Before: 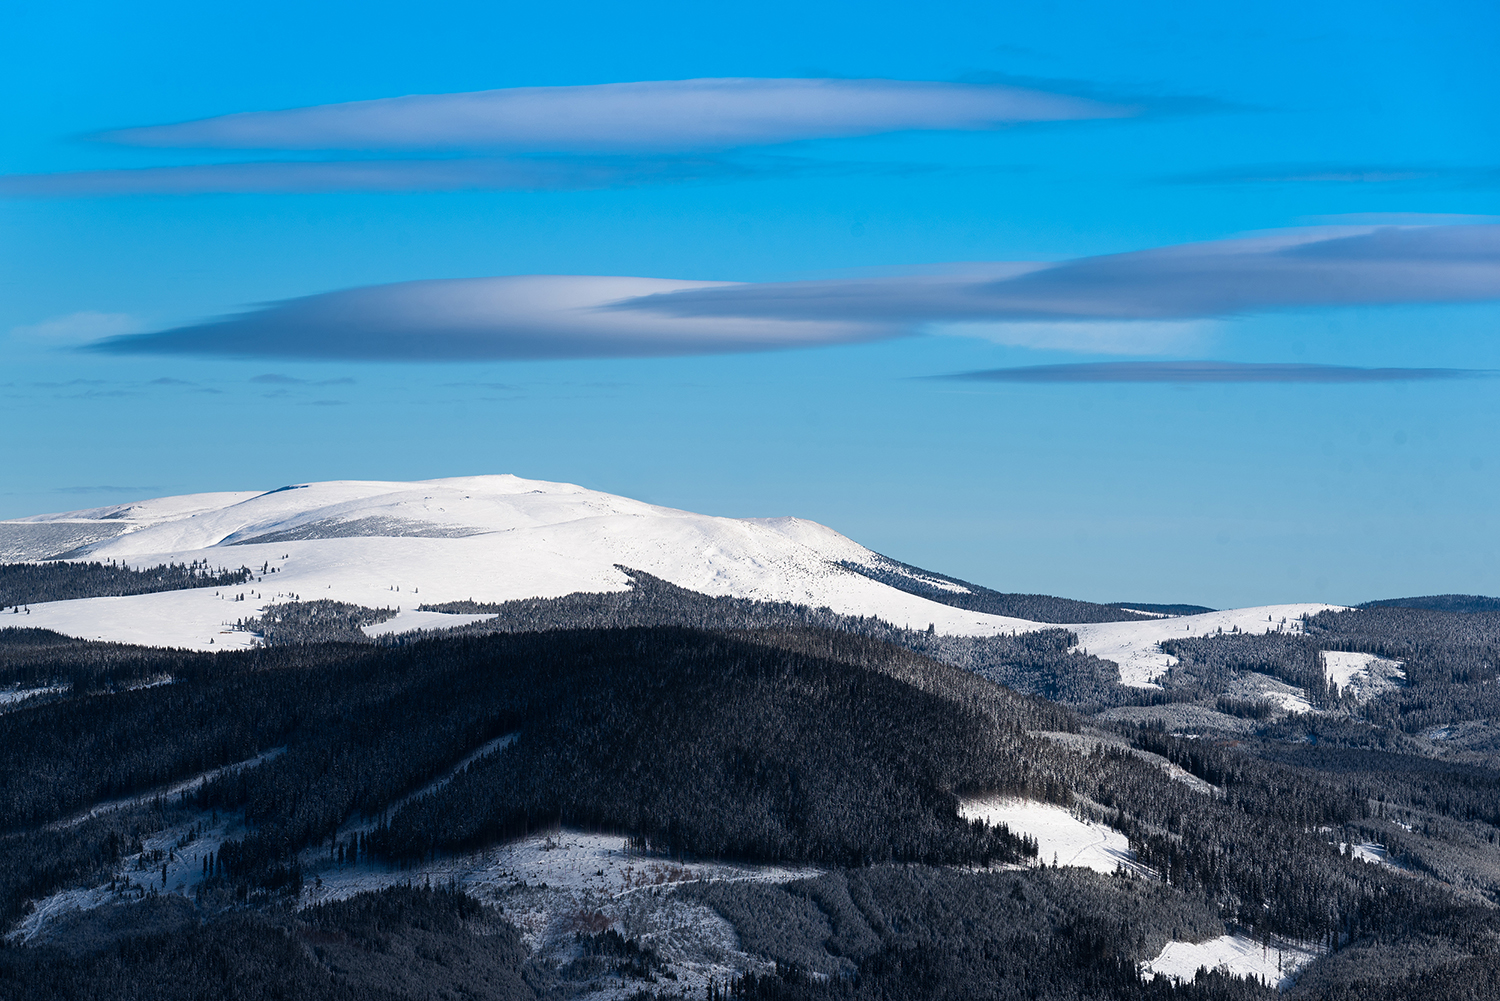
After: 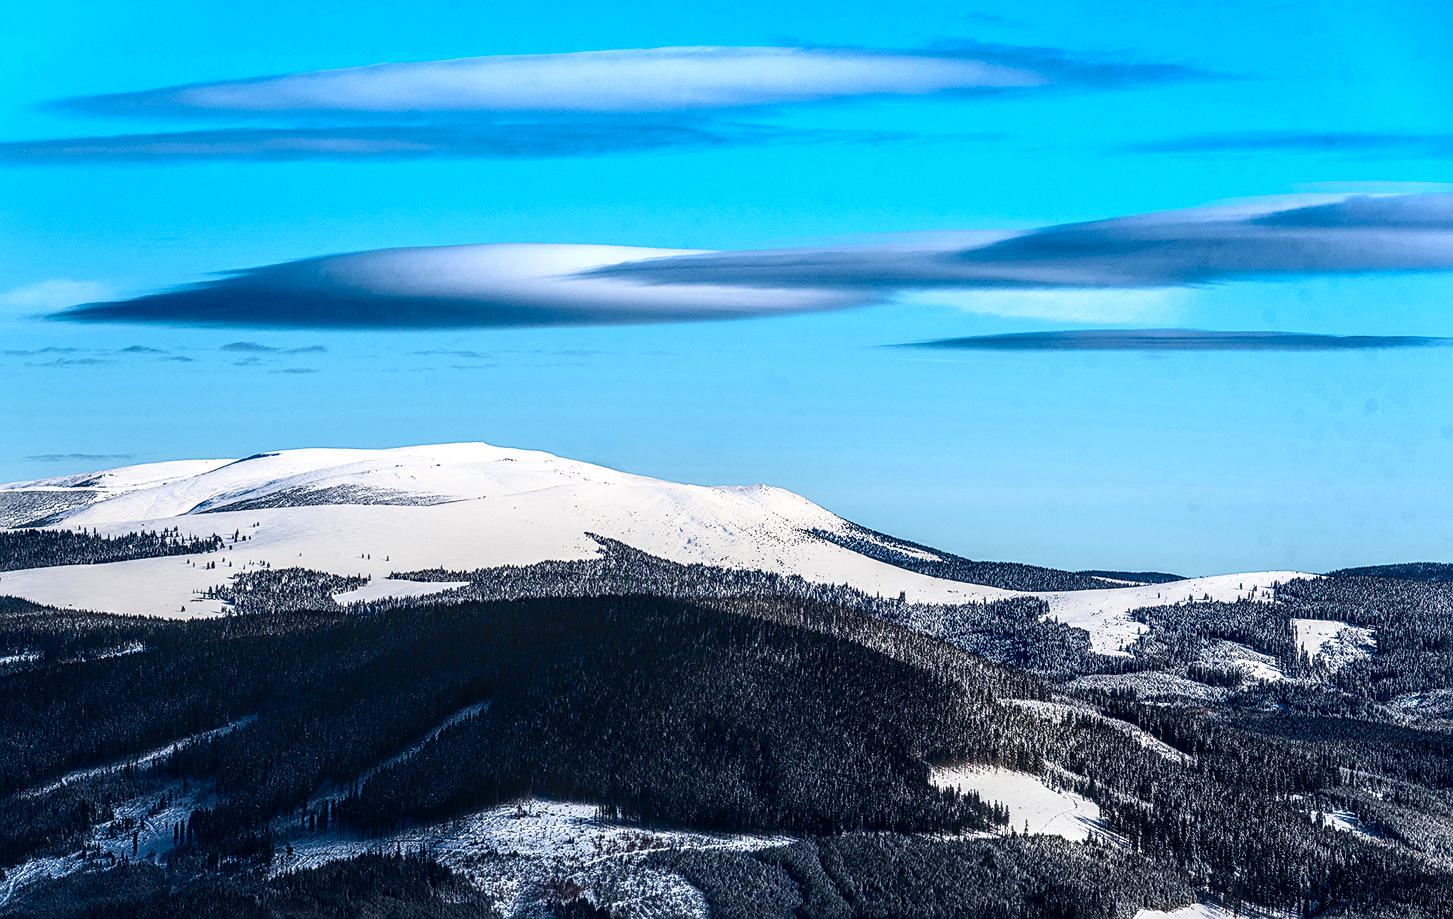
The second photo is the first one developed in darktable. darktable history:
crop: left 1.964%, top 3.251%, right 1.122%, bottom 4.933%
contrast brightness saturation: contrast 0.4, brightness 0.05, saturation 0.25
sharpen: on, module defaults
local contrast: highlights 0%, shadows 0%, detail 182%
